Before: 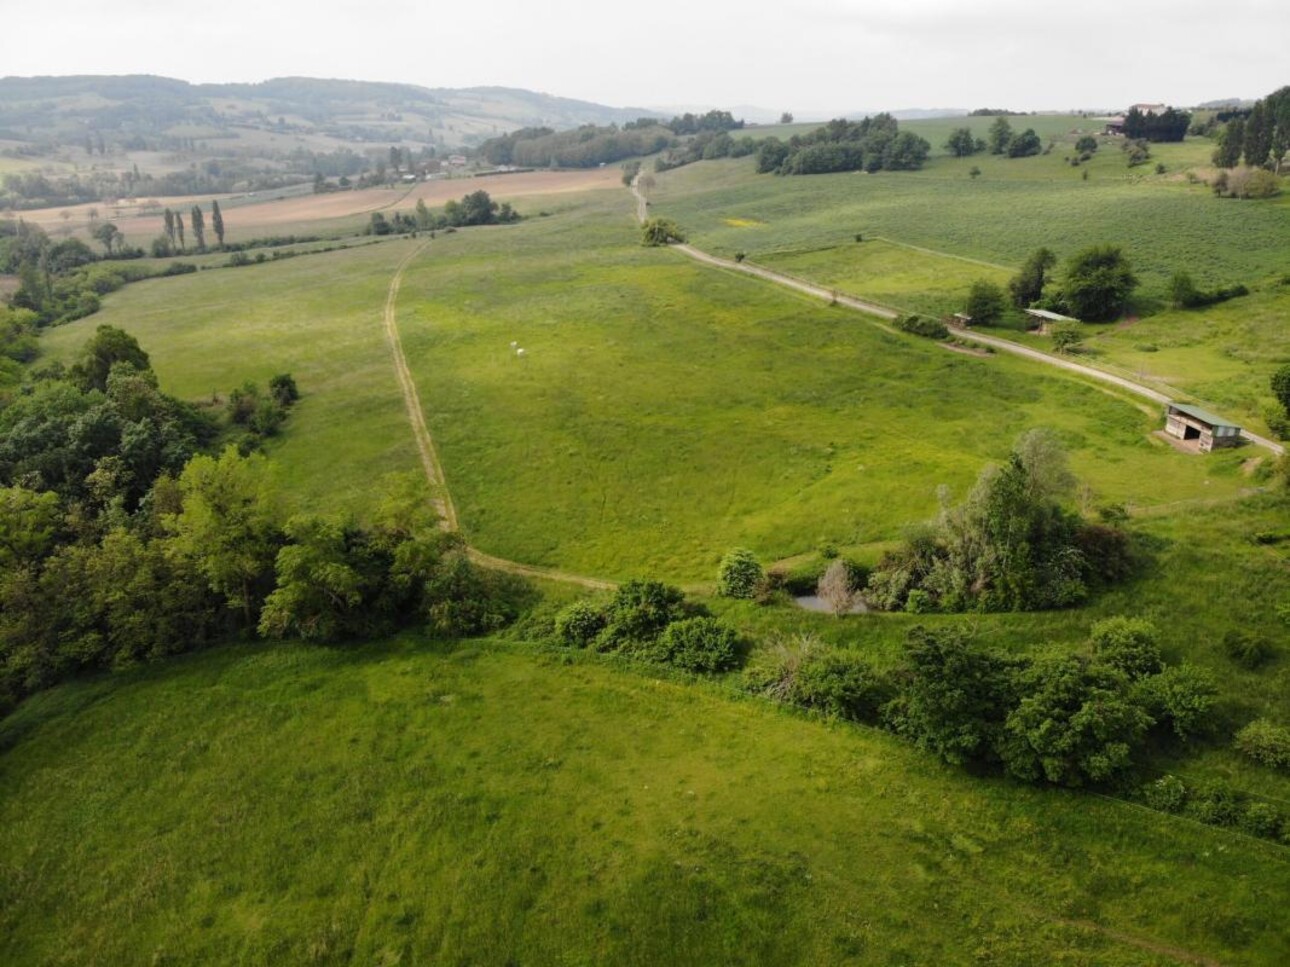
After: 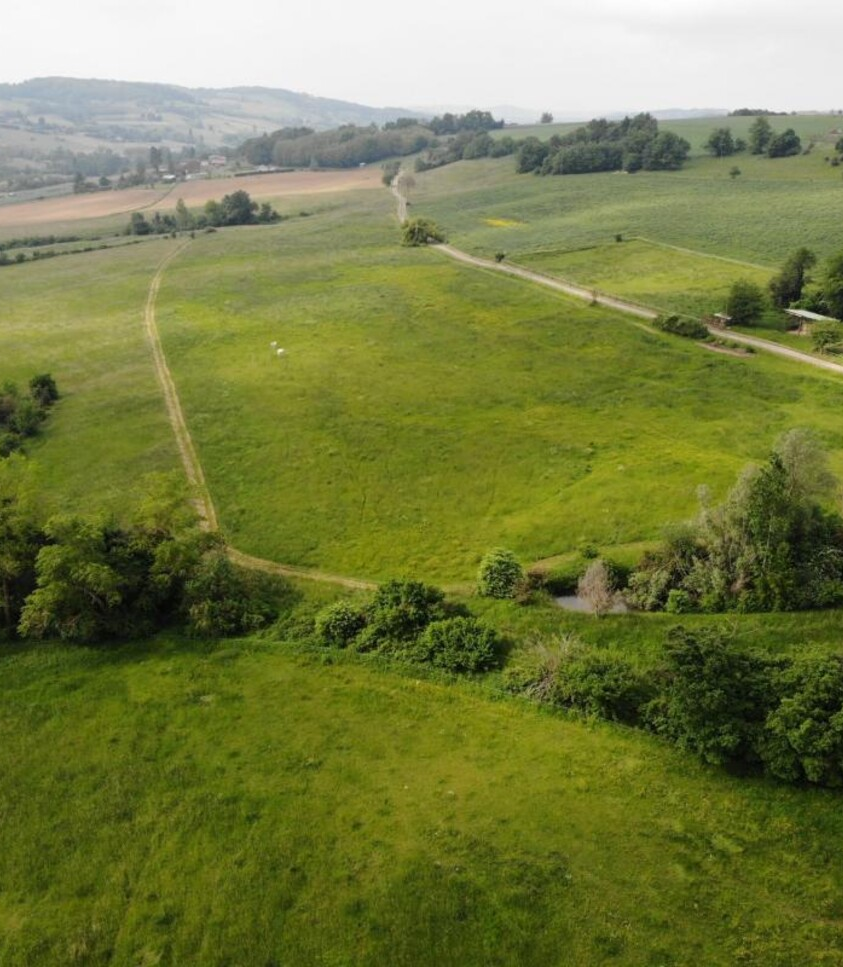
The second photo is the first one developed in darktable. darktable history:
crop and rotate: left 18.659%, right 15.95%
